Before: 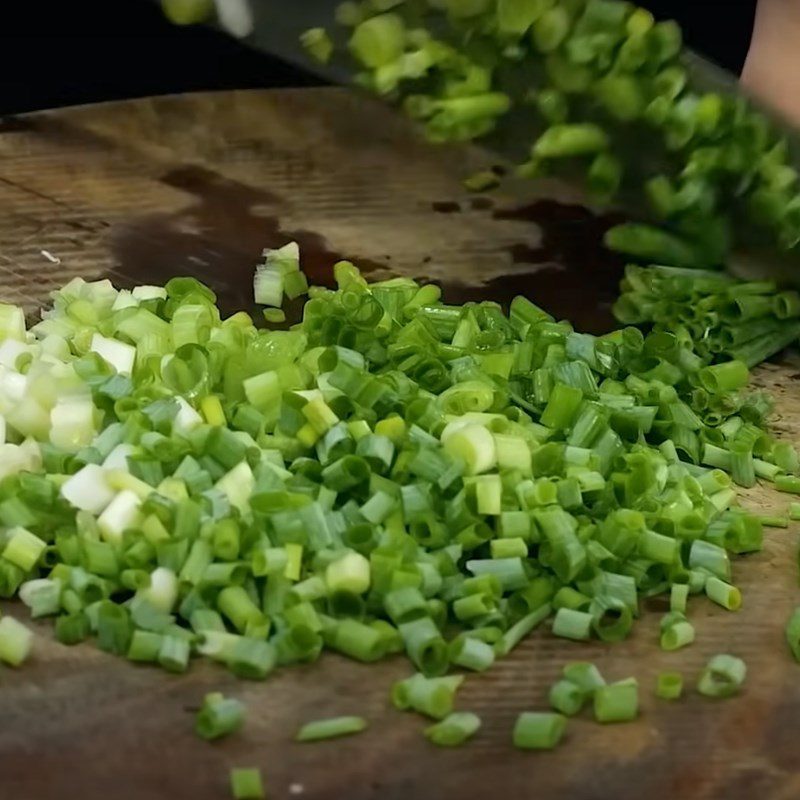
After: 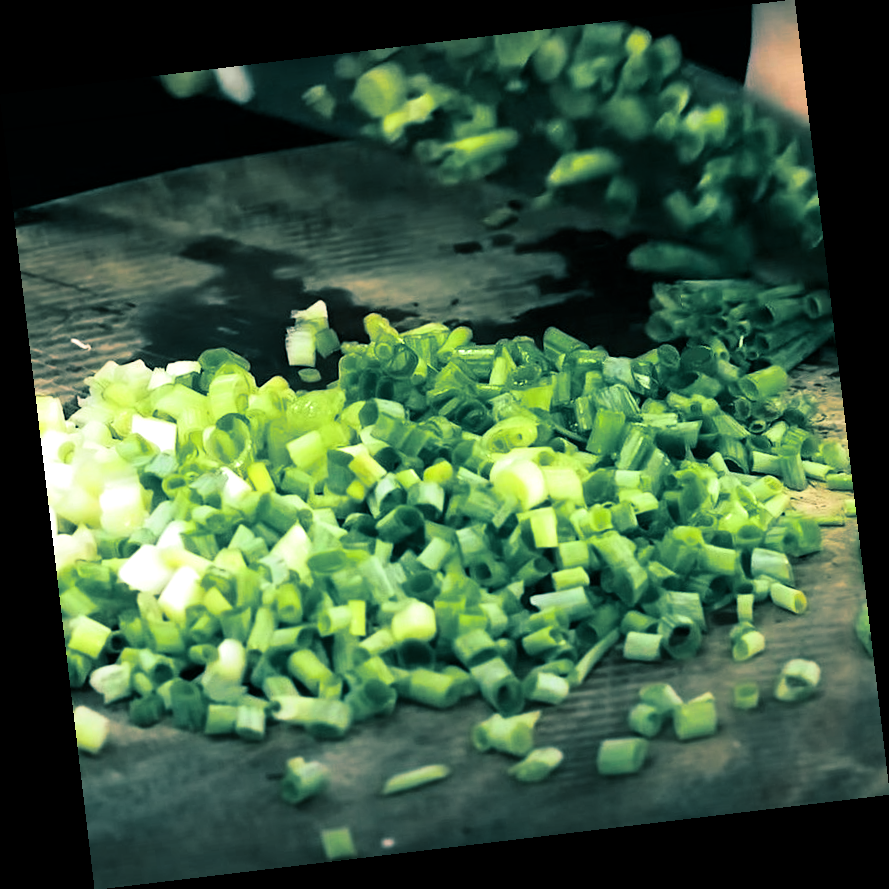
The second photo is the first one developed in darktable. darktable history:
split-toning: shadows › hue 183.6°, shadows › saturation 0.52, highlights › hue 0°, highlights › saturation 0
tone curve: curves: ch0 [(0, 0) (0.042, 0.01) (0.223, 0.123) (0.59, 0.574) (0.802, 0.868) (1, 1)], color space Lab, linked channels, preserve colors none
exposure: exposure 0.785 EV, compensate highlight preservation false
rotate and perspective: rotation -6.83°, automatic cropping off
